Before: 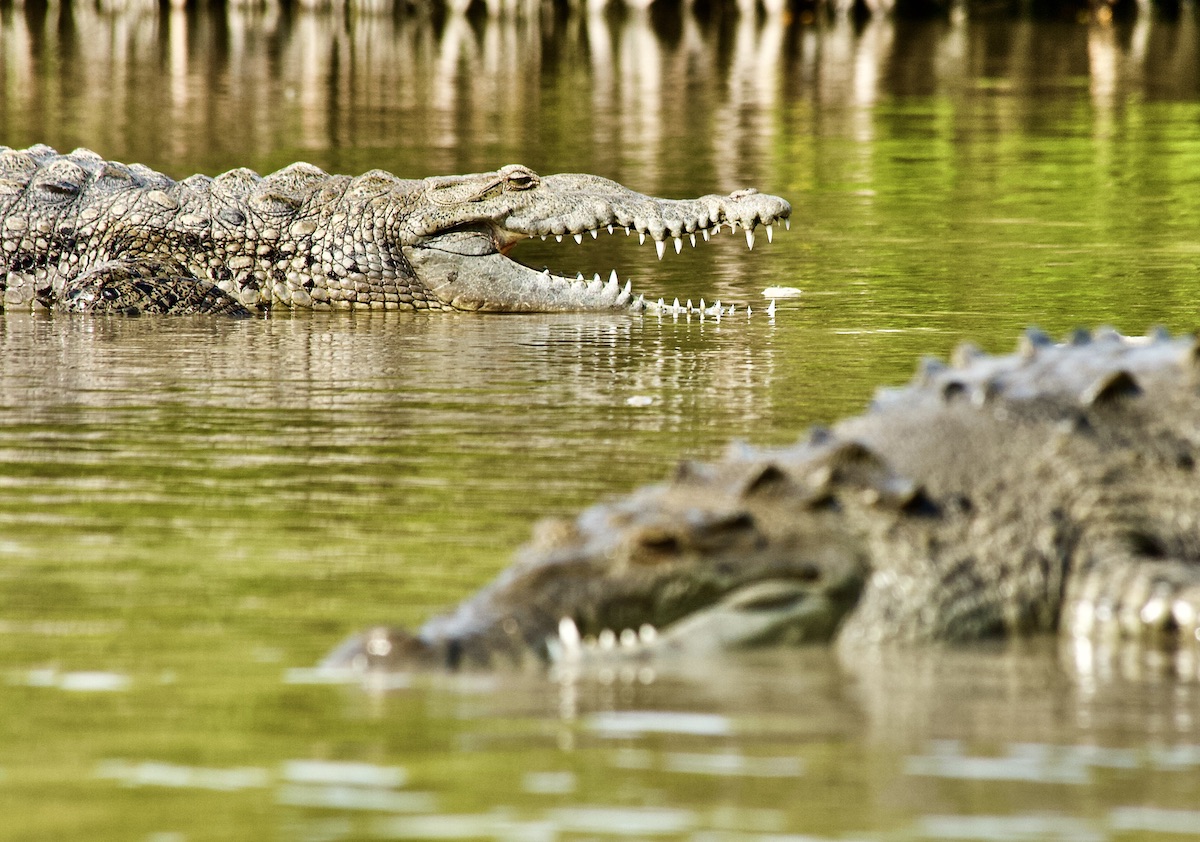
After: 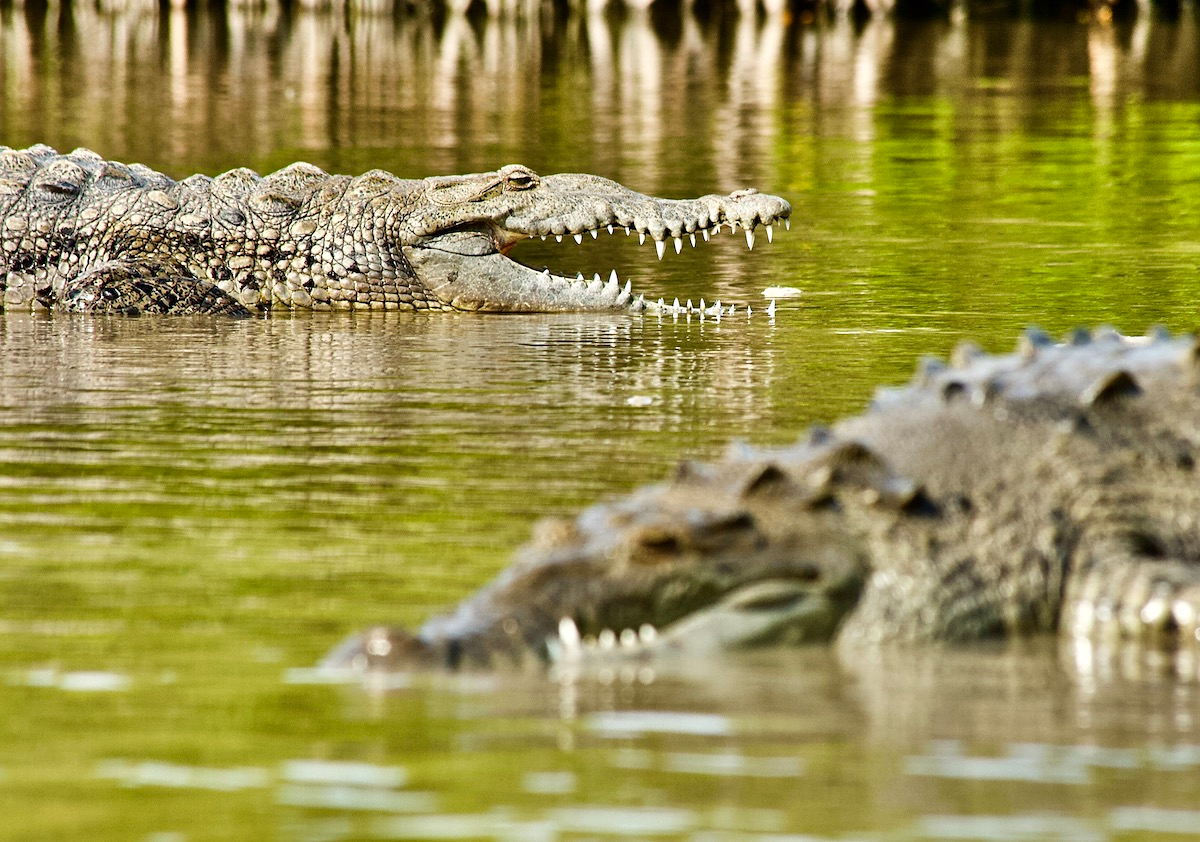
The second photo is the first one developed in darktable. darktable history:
white balance: emerald 1
sharpen: amount 0.2
